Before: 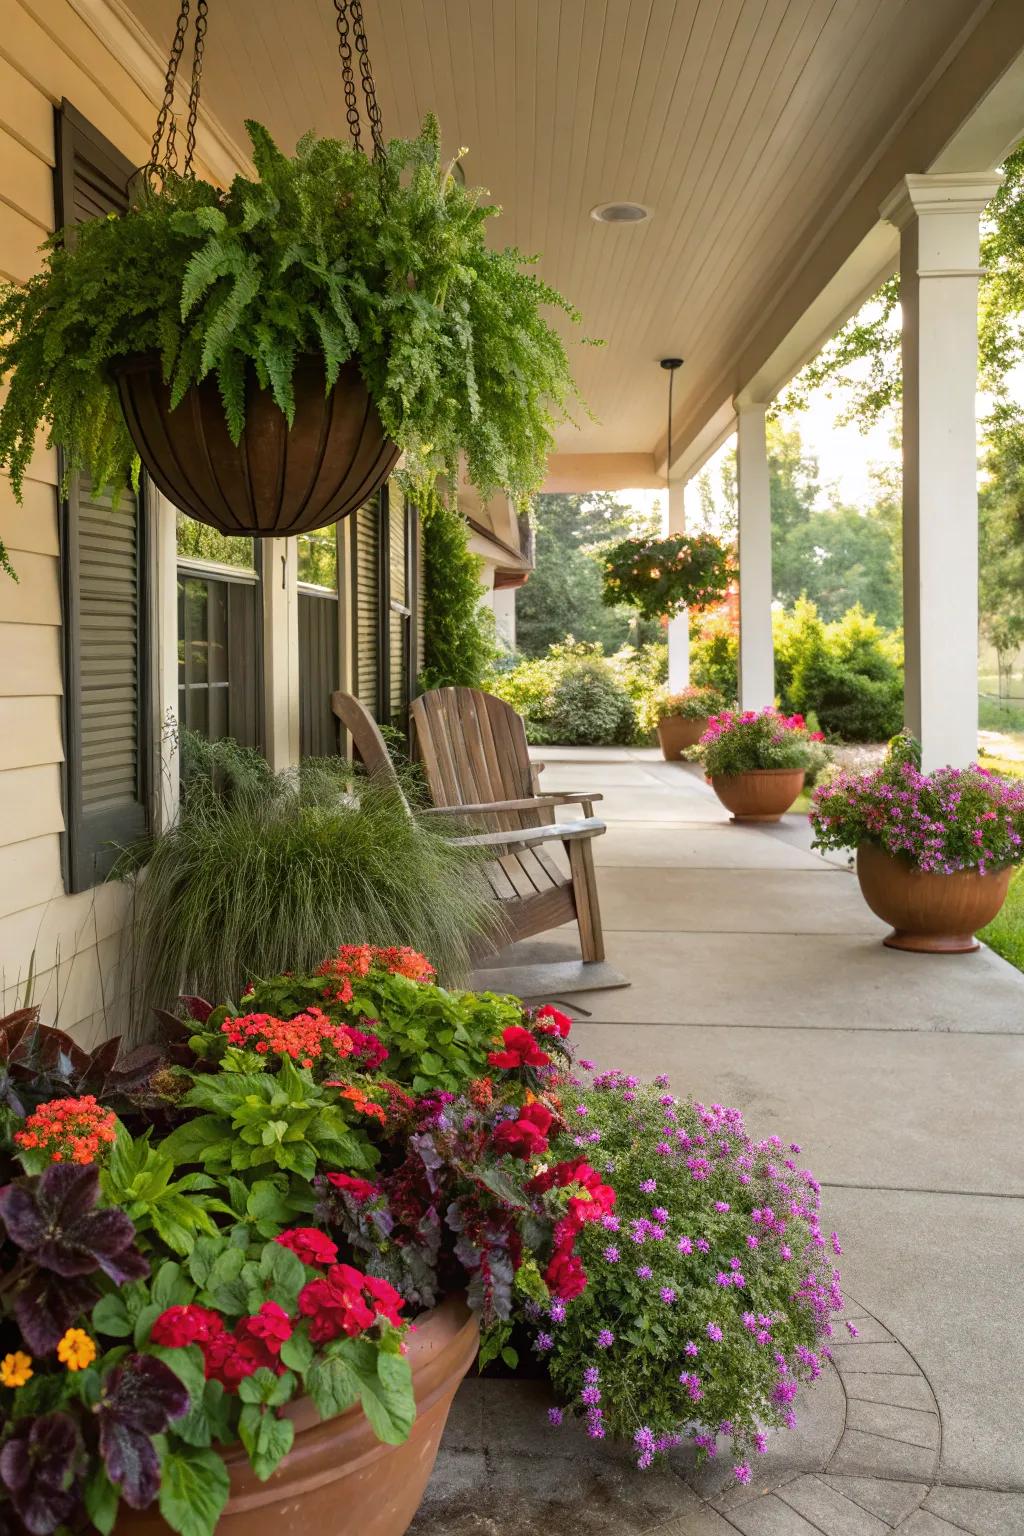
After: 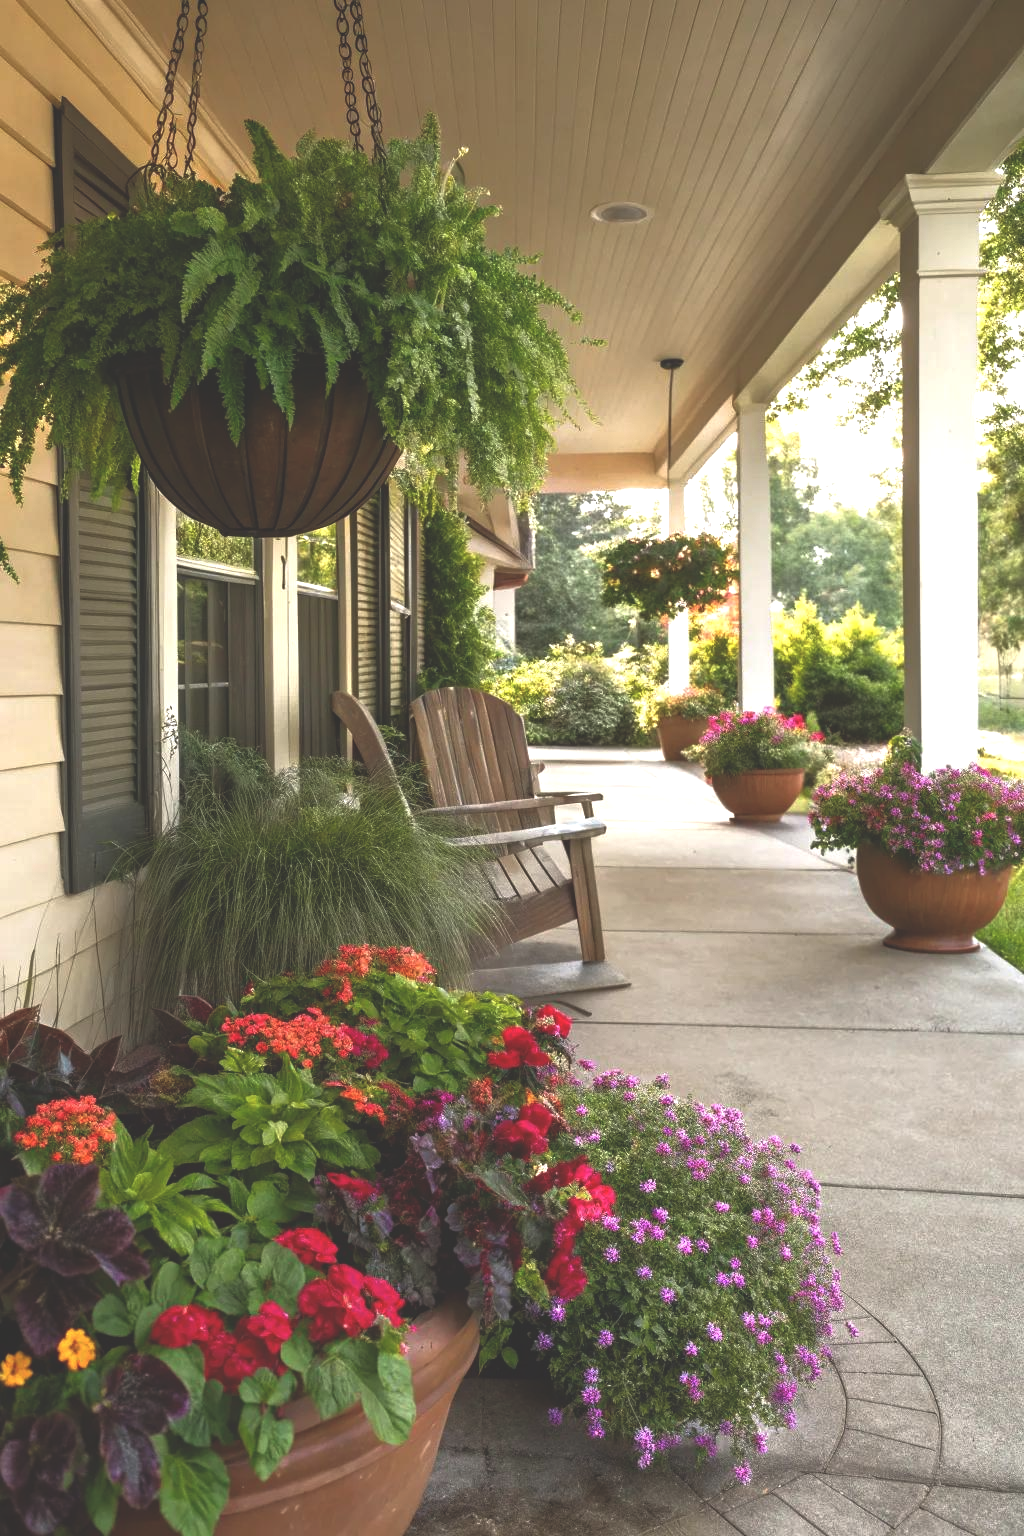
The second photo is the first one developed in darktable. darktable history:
tone equalizer: -8 EV 0.001 EV, -7 EV -0.001 EV, -6 EV 0.002 EV, -5 EV -0.026 EV, -4 EV -0.141 EV, -3 EV -0.167 EV, -2 EV 0.244 EV, -1 EV 0.705 EV, +0 EV 0.519 EV, edges refinement/feathering 500, mask exposure compensation -1.57 EV, preserve details no
exposure: black level correction -0.029, compensate exposure bias true, compensate highlight preservation false
